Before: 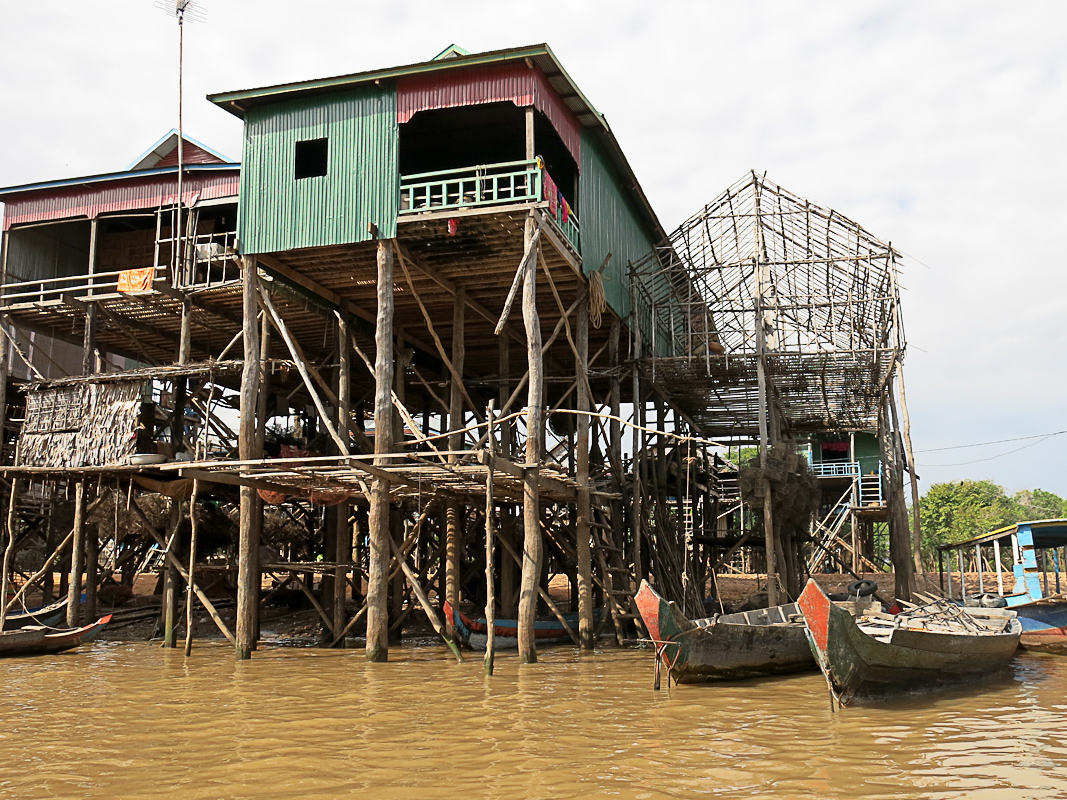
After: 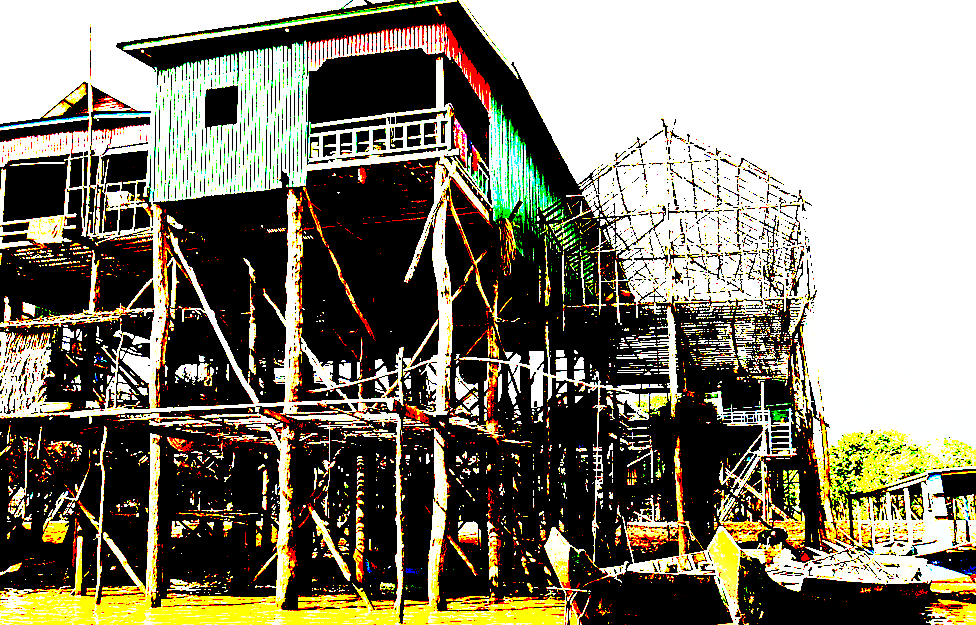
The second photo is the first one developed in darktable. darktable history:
tone curve: curves: ch0 [(0, 0) (0.003, 0.002) (0.011, 0.009) (0.025, 0.02) (0.044, 0.036) (0.069, 0.057) (0.1, 0.081) (0.136, 0.115) (0.177, 0.153) (0.224, 0.202) (0.277, 0.264) (0.335, 0.333) (0.399, 0.409) (0.468, 0.491) (0.543, 0.58) (0.623, 0.675) (0.709, 0.777) (0.801, 0.88) (0.898, 0.98) (1, 1)], preserve colors none
shadows and highlights: shadows -89.09, highlights 90.09, soften with gaussian
exposure: black level correction 0.099, exposure 2.934 EV, compensate exposure bias true, compensate highlight preservation false
crop: left 8.457%, top 6.615%, bottom 15.207%
color balance rgb: perceptual saturation grading › global saturation 30.97%
color correction: highlights b* -0.052, saturation 2.15
base curve: curves: ch0 [(0, 0) (0.028, 0.03) (0.121, 0.232) (0.46, 0.748) (0.859, 0.968) (1, 1)], preserve colors none
